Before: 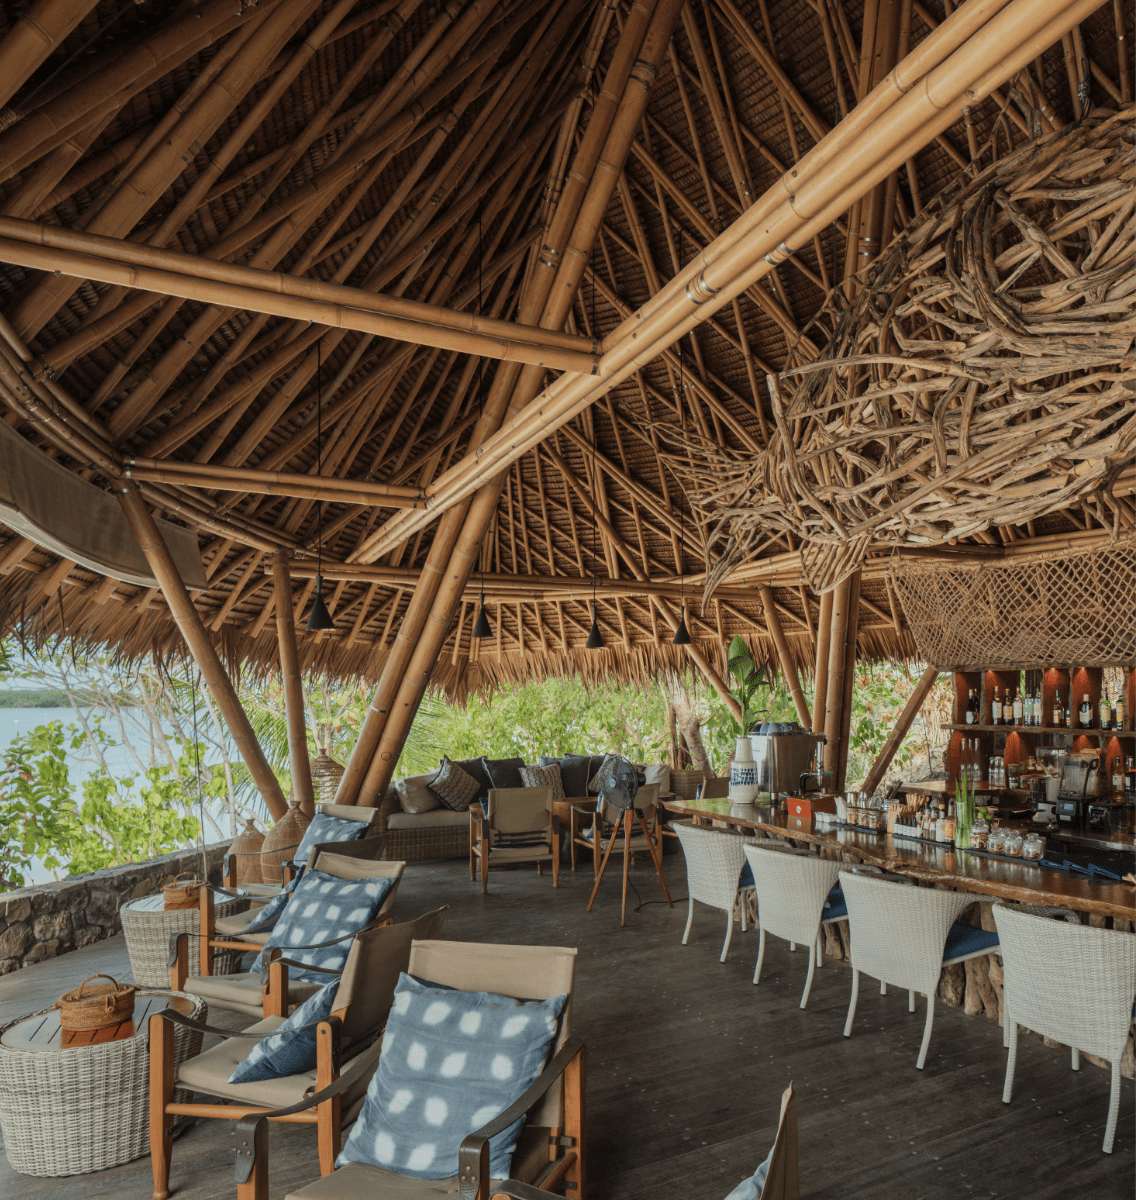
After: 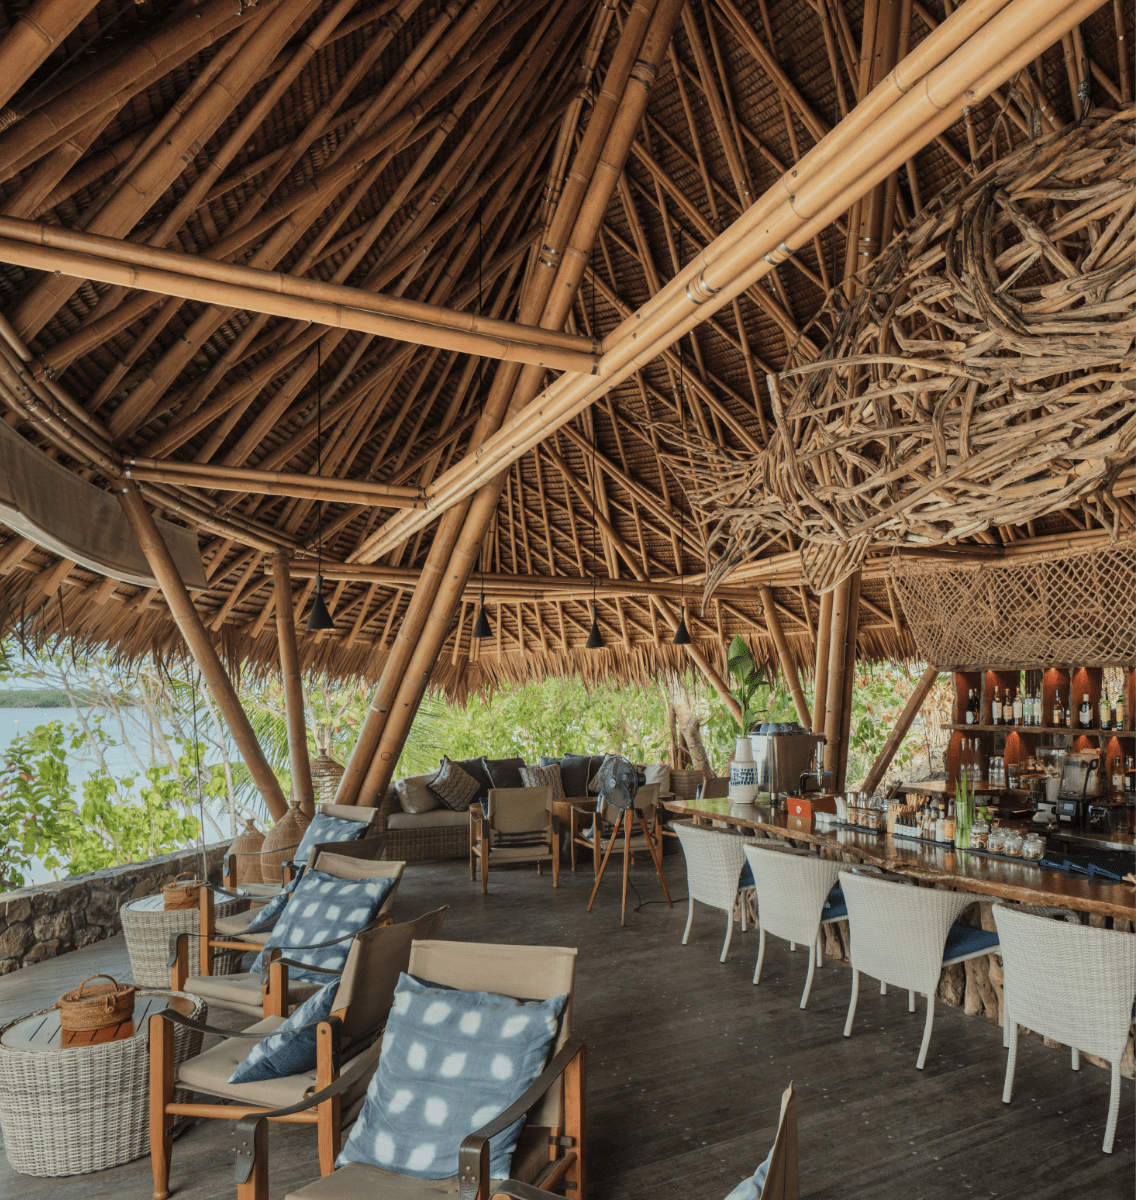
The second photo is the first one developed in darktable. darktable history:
shadows and highlights: radius 263.99, soften with gaussian
